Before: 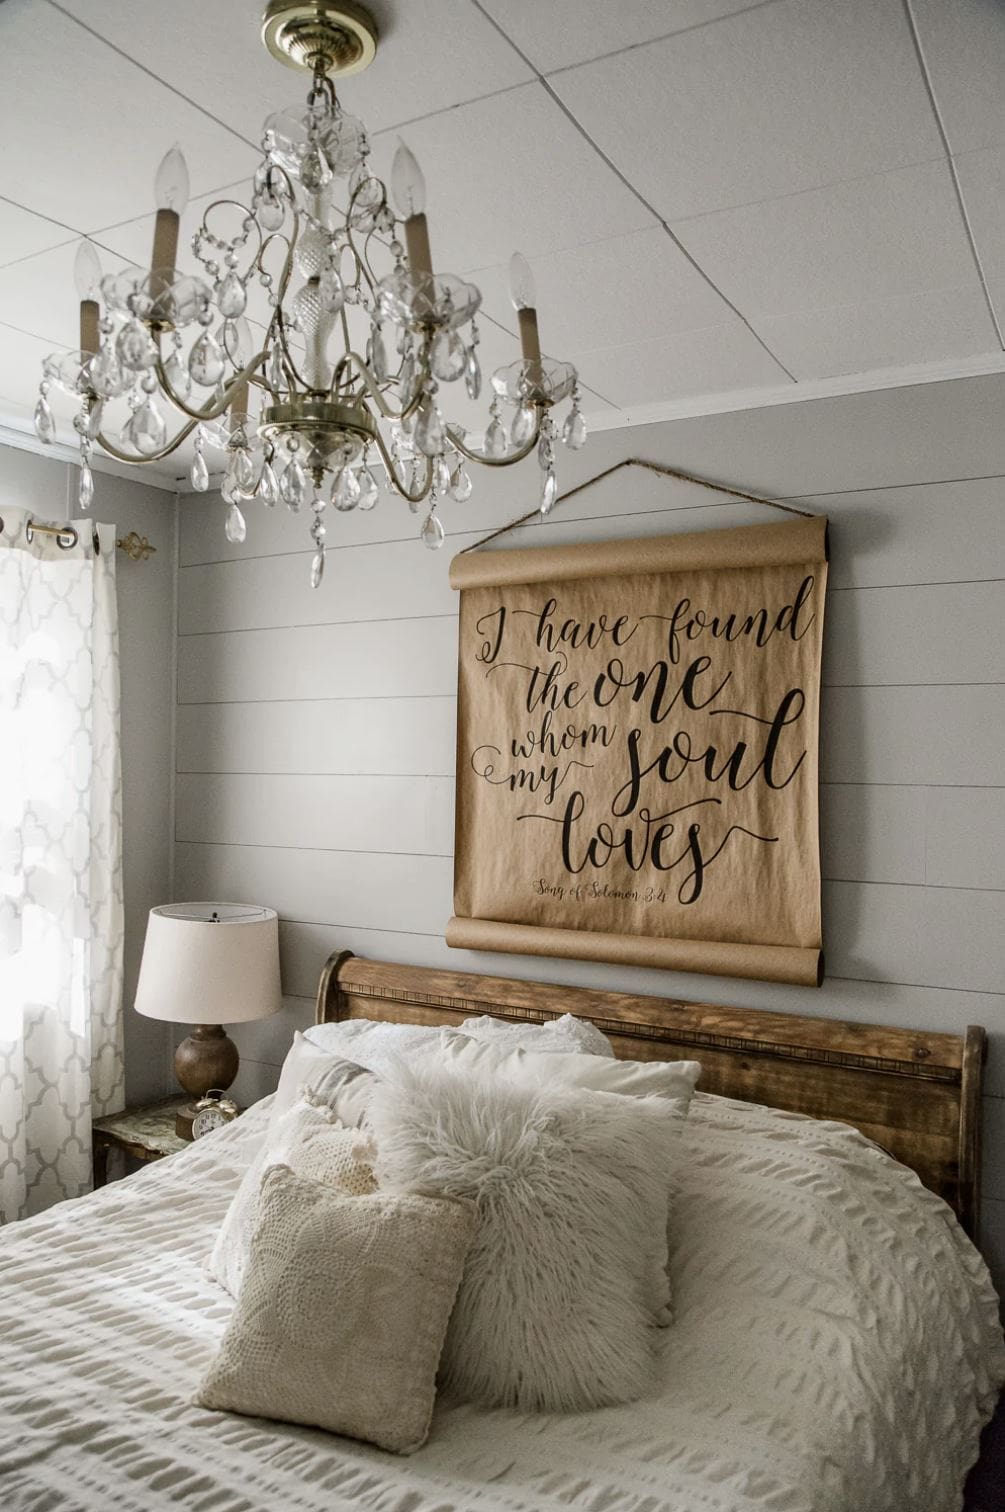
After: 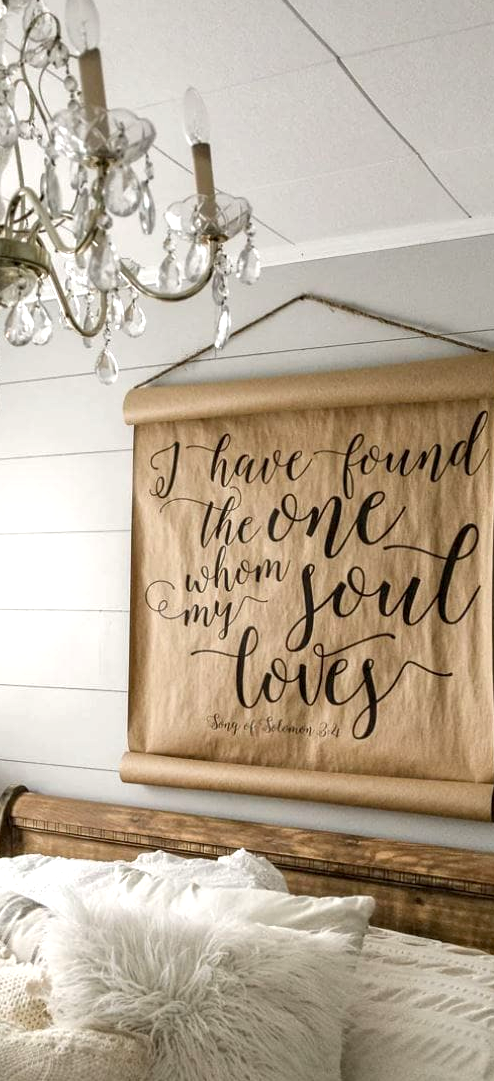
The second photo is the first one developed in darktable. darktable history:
shadows and highlights: shadows 25.43, highlights -25.62
crop: left 32.477%, top 10.958%, right 18.35%, bottom 17.526%
exposure: black level correction 0.001, exposure 0.677 EV, compensate exposure bias true, compensate highlight preservation false
